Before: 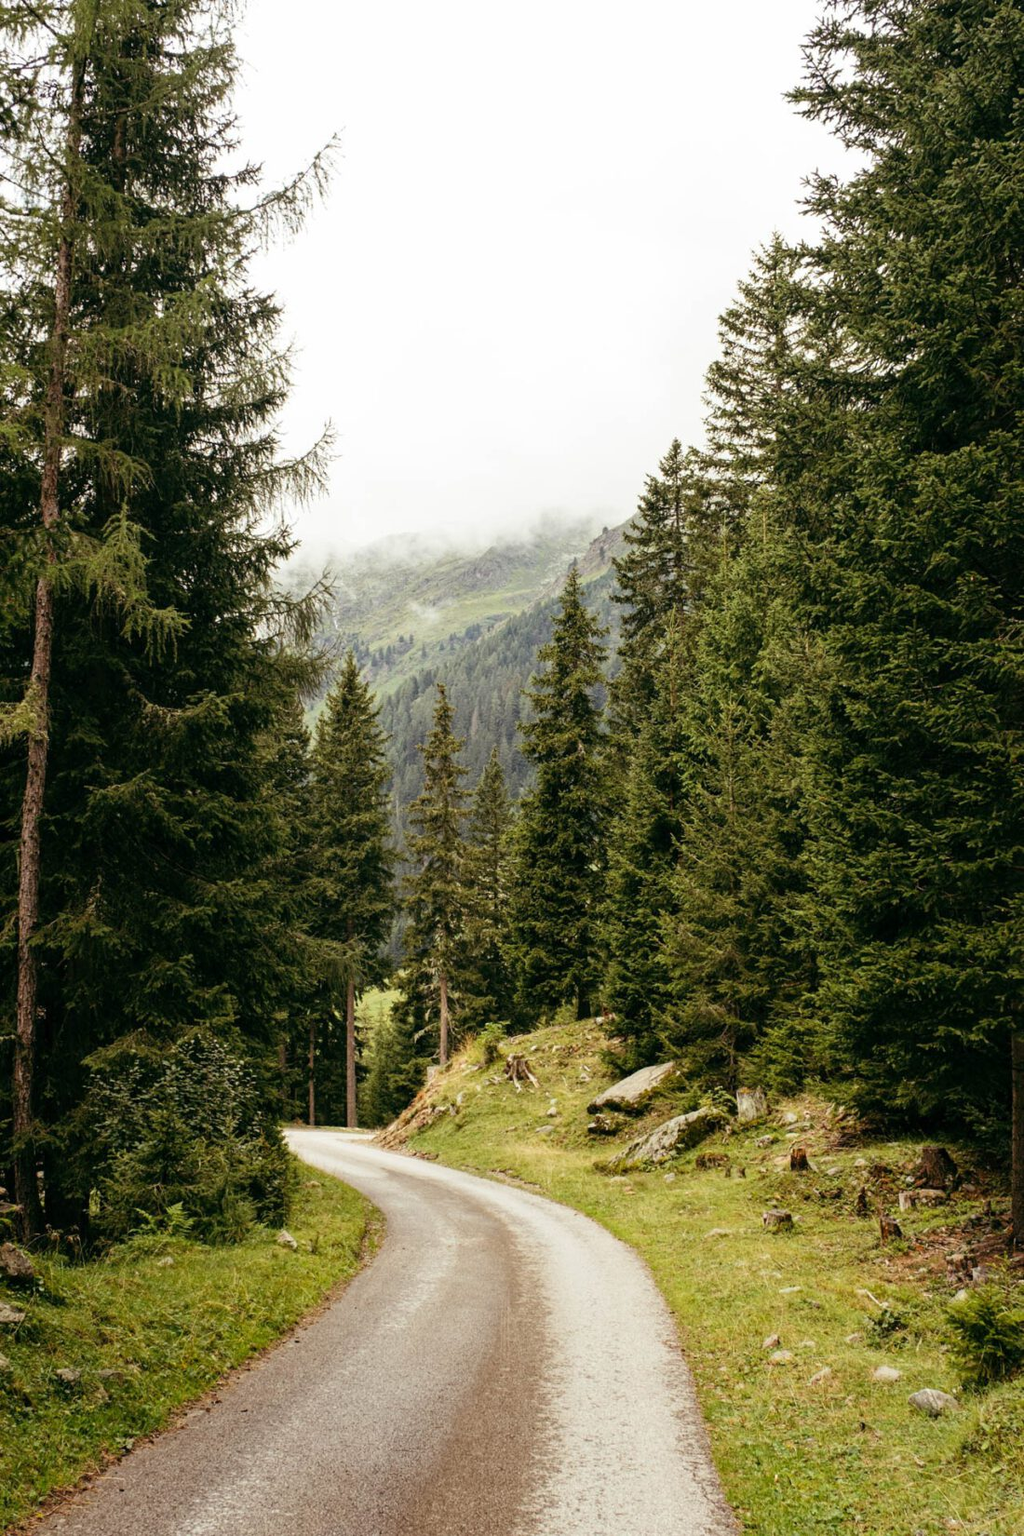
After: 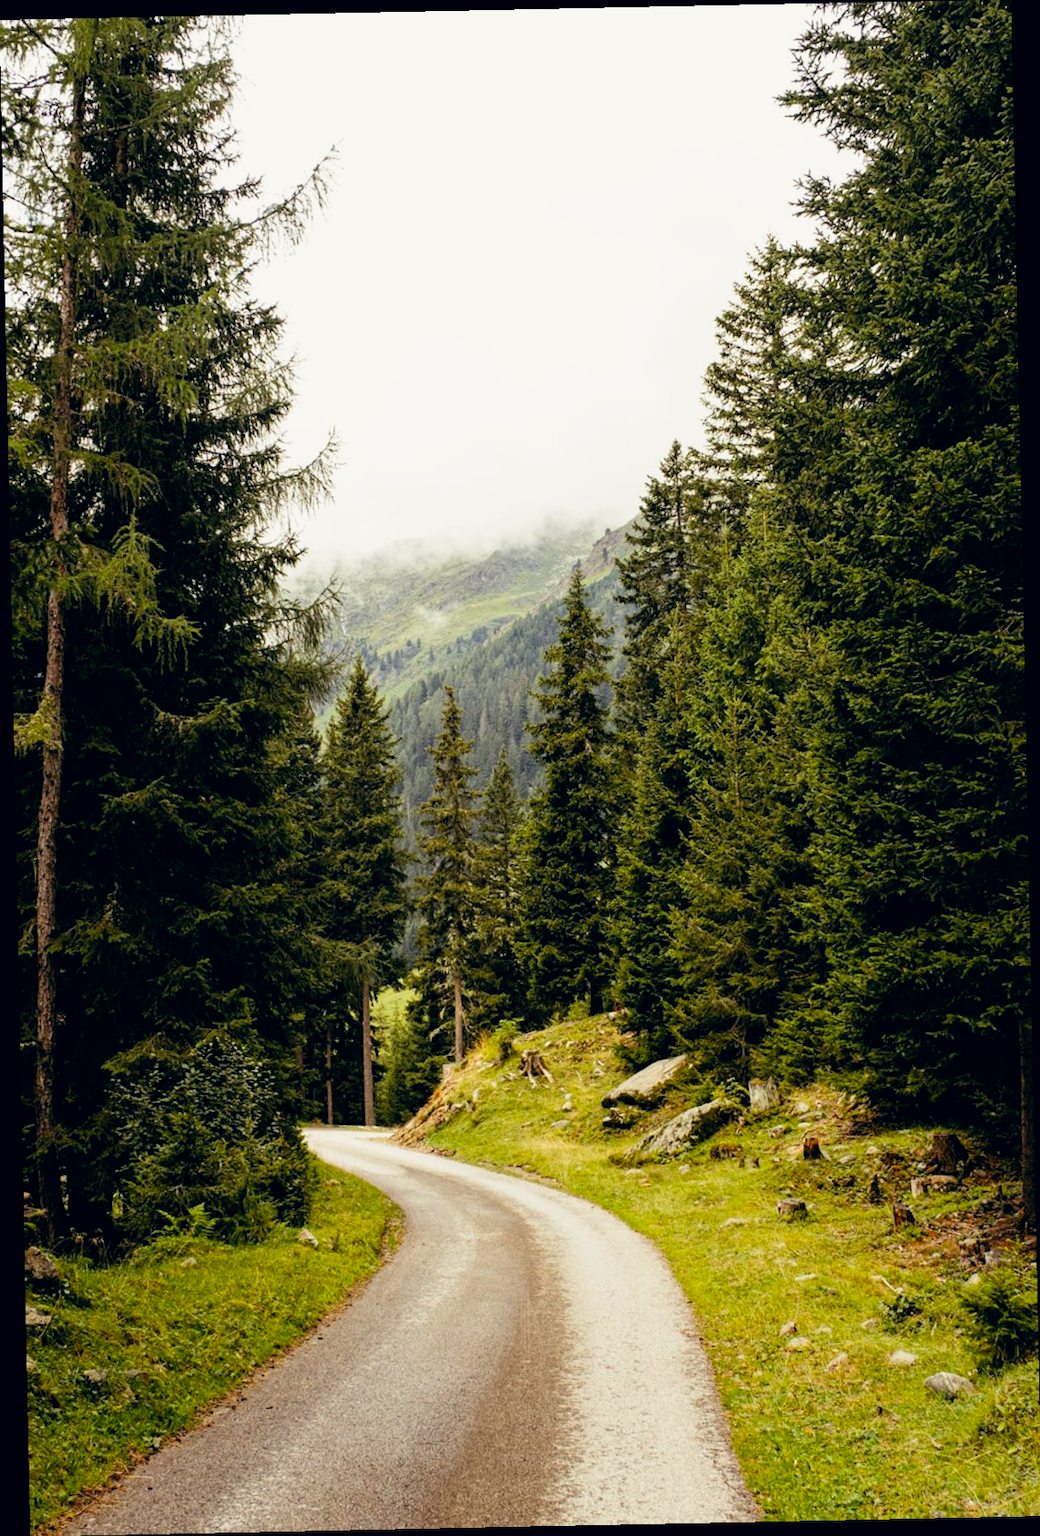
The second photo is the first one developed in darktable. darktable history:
rotate and perspective: rotation -1.17°, automatic cropping off
color correction: highlights a* 0.207, highlights b* 2.7, shadows a* -0.874, shadows b* -4.78
tone equalizer: on, module defaults
filmic rgb: black relative exposure -12 EV, white relative exposure 2.8 EV, threshold 3 EV, target black luminance 0%, hardness 8.06, latitude 70.41%, contrast 1.14, highlights saturation mix 10%, shadows ↔ highlights balance -0.388%, color science v4 (2020), iterations of high-quality reconstruction 10, contrast in shadows soft, contrast in highlights soft, enable highlight reconstruction true
